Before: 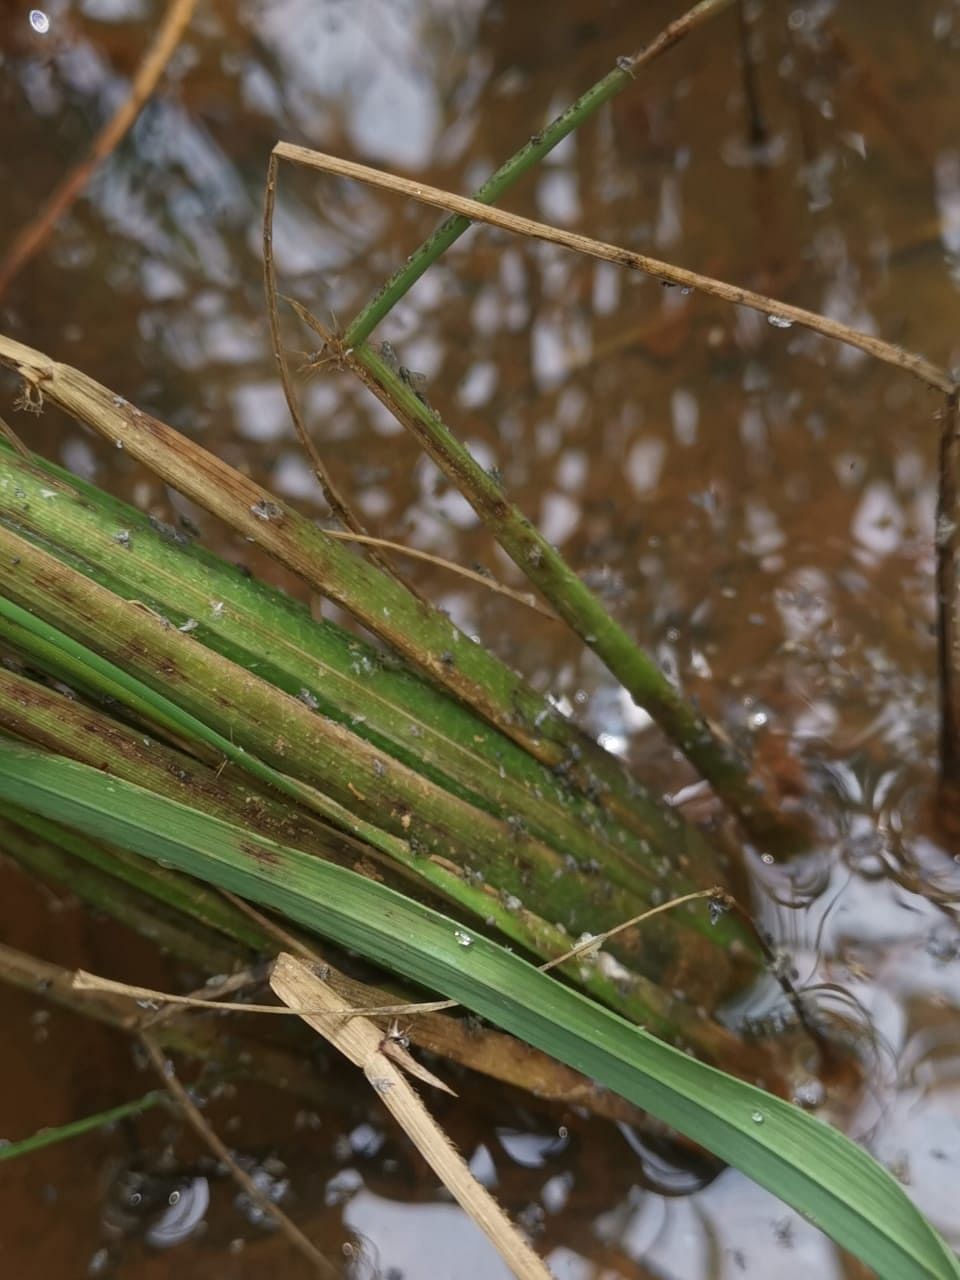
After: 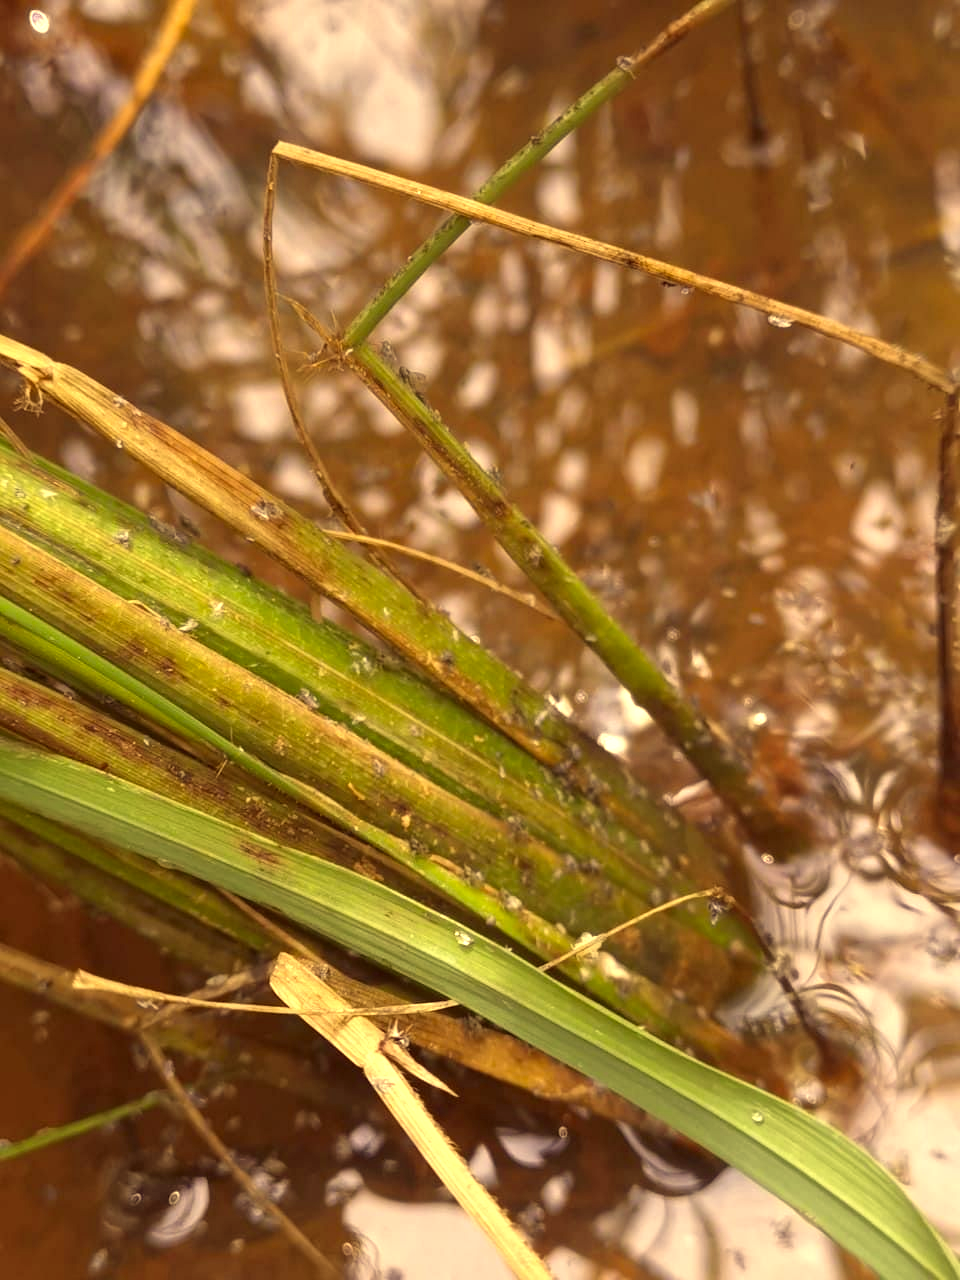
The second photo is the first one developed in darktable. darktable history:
contrast brightness saturation: saturation -0.093
exposure: black level correction 0, exposure 0.95 EV, compensate highlight preservation false
color correction: highlights a* 10.08, highlights b* 39.12, shadows a* 14.69, shadows b* 3.59
